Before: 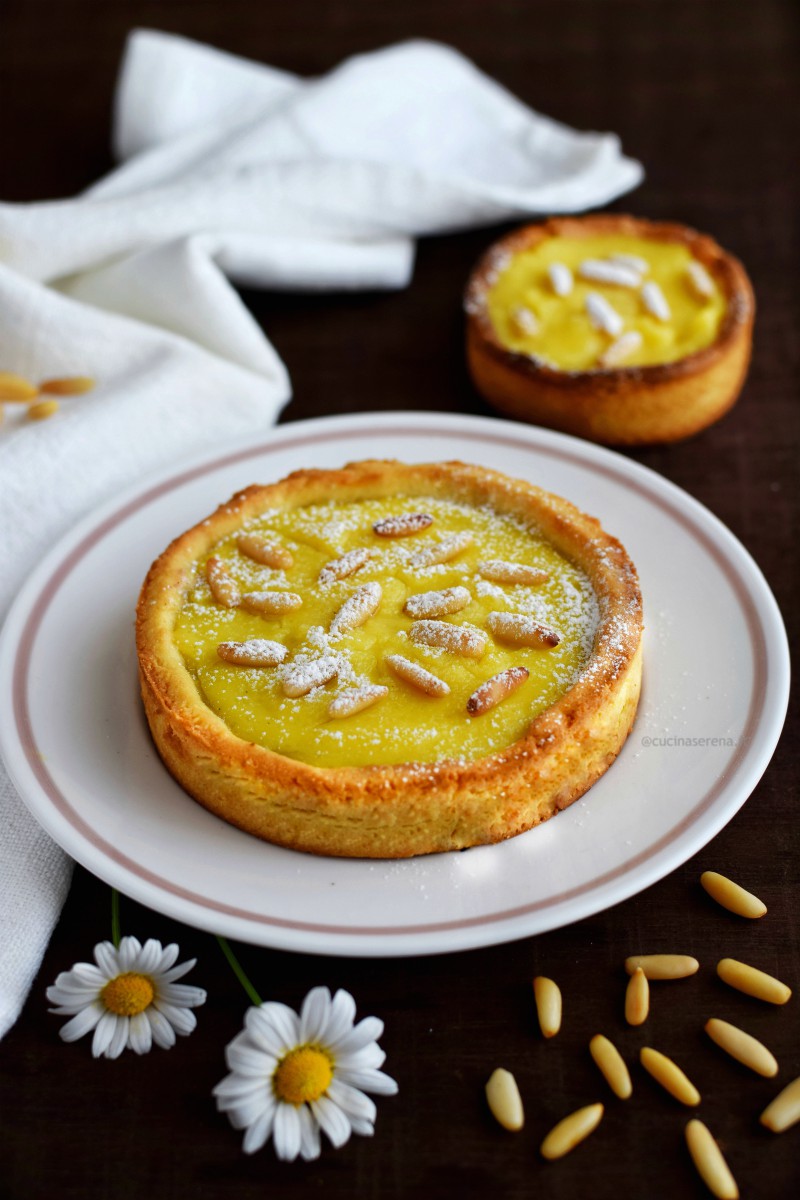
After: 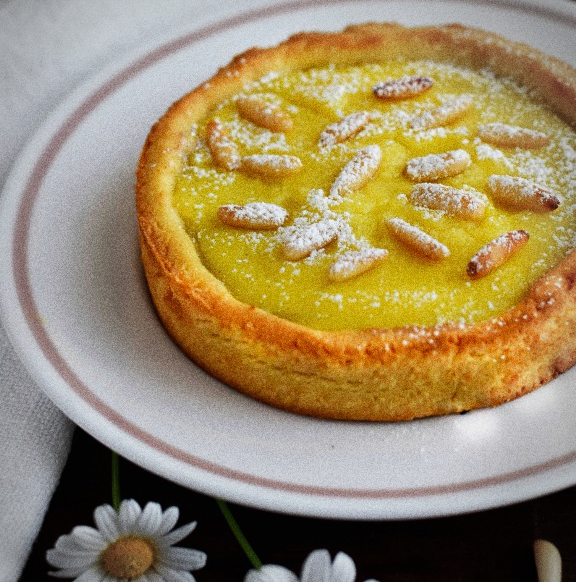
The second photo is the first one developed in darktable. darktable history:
grain: coarseness 0.09 ISO, strength 40%
vignetting: automatic ratio true
crop: top 36.498%, right 27.964%, bottom 14.995%
white balance: red 1, blue 1
